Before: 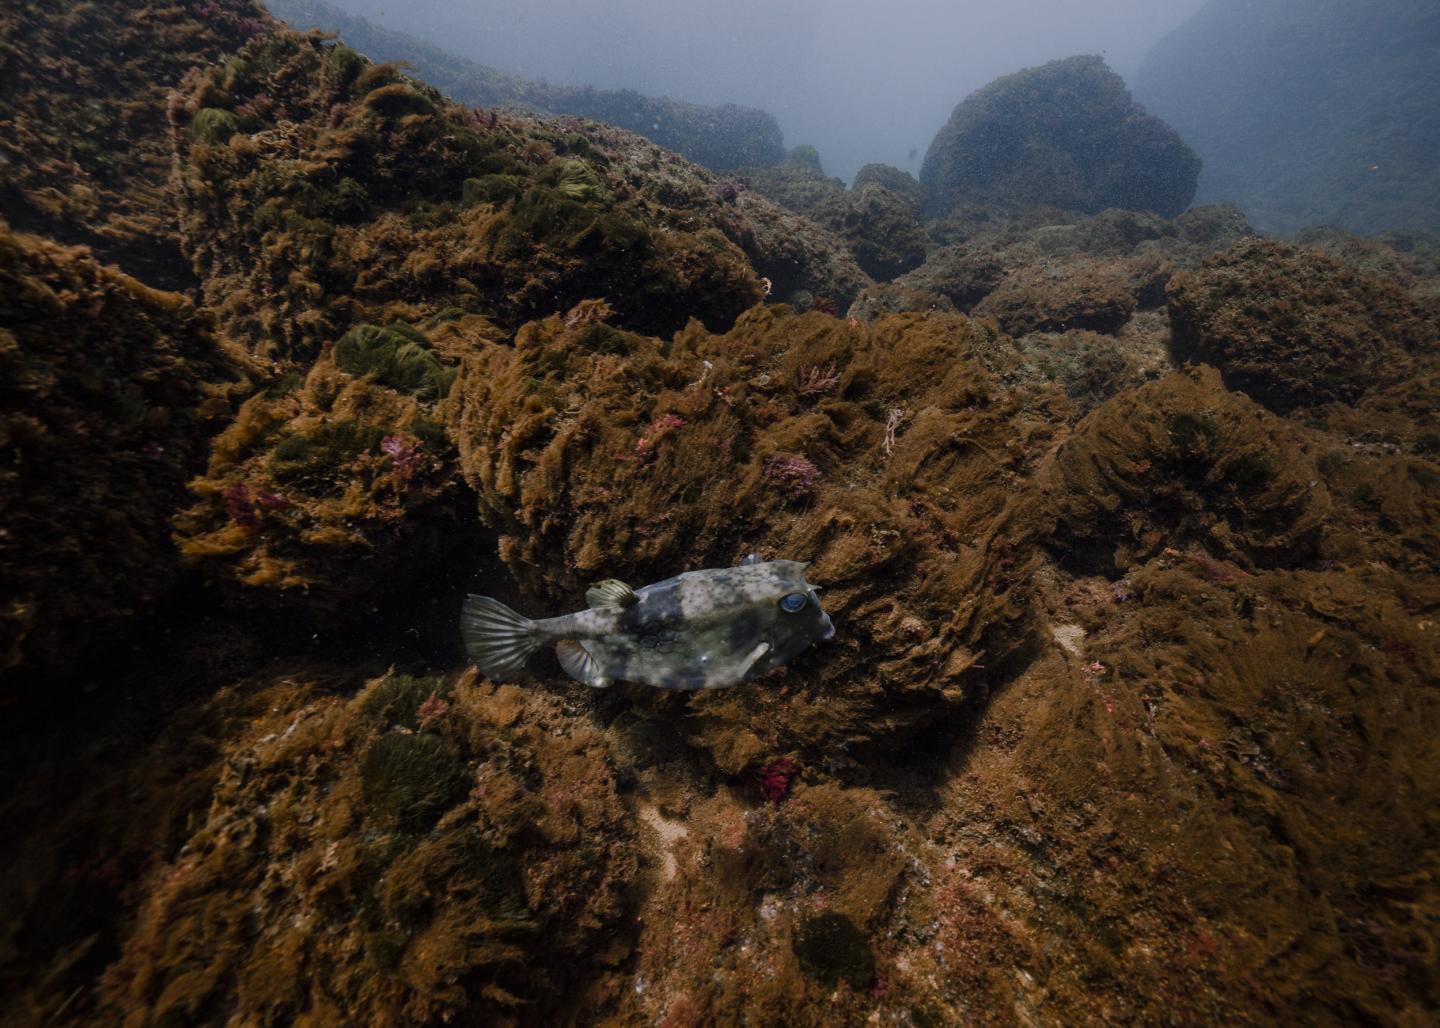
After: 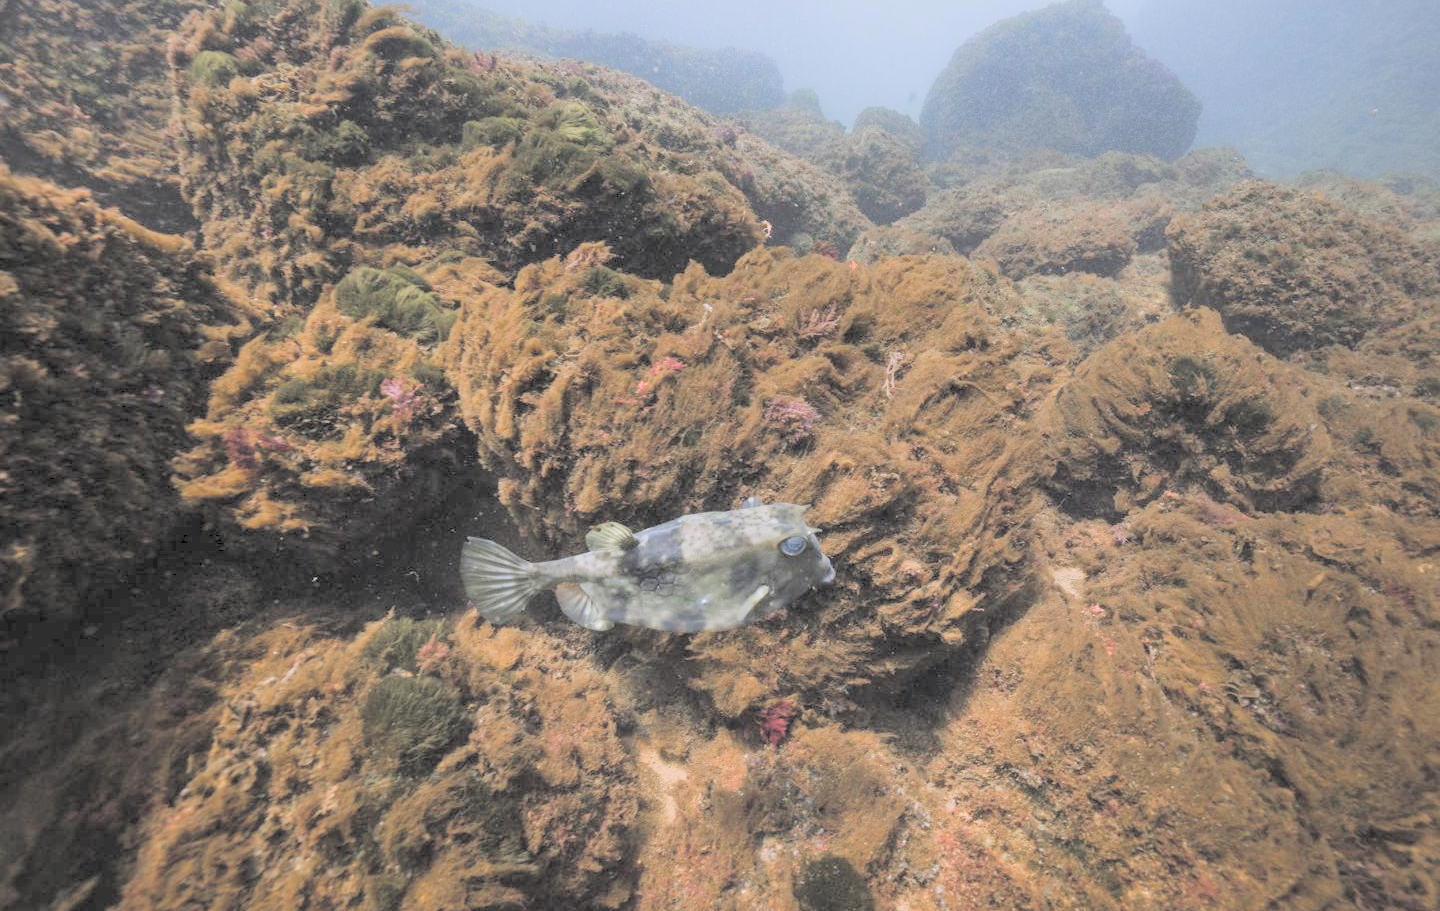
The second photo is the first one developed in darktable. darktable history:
contrast brightness saturation: brightness 1
crop and rotate: top 5.565%, bottom 5.754%
